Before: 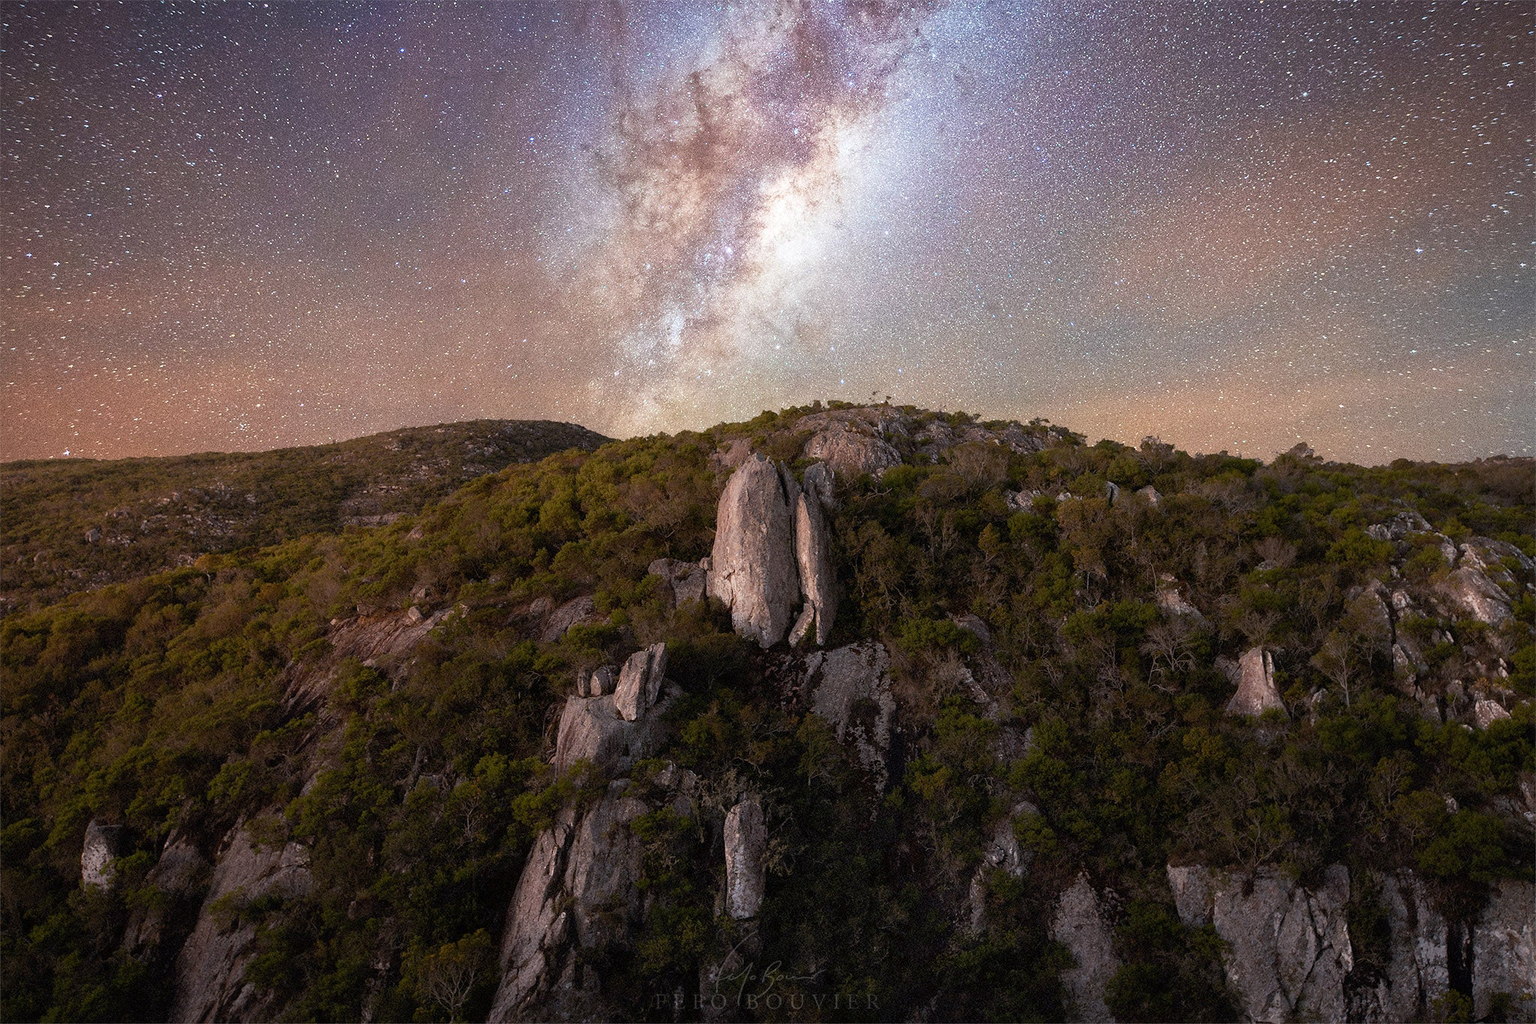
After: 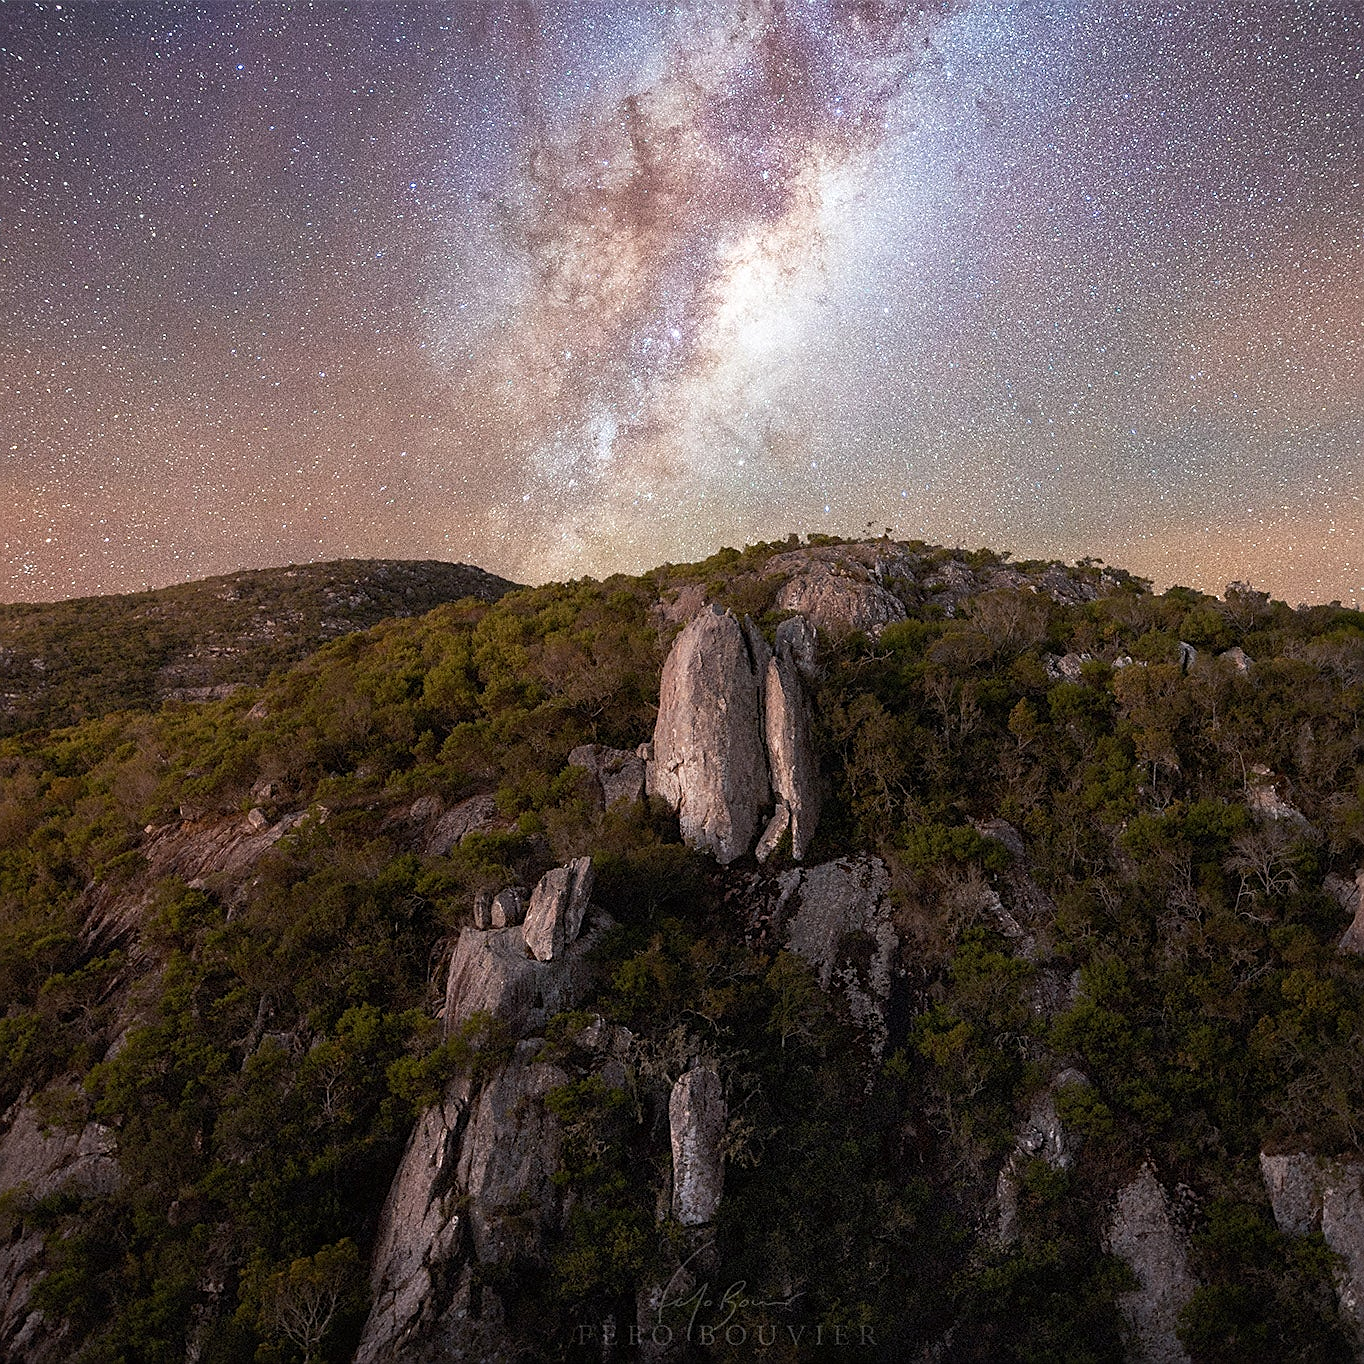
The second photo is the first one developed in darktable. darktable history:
sharpen: on, module defaults
crop and rotate: left 14.499%, right 18.89%
